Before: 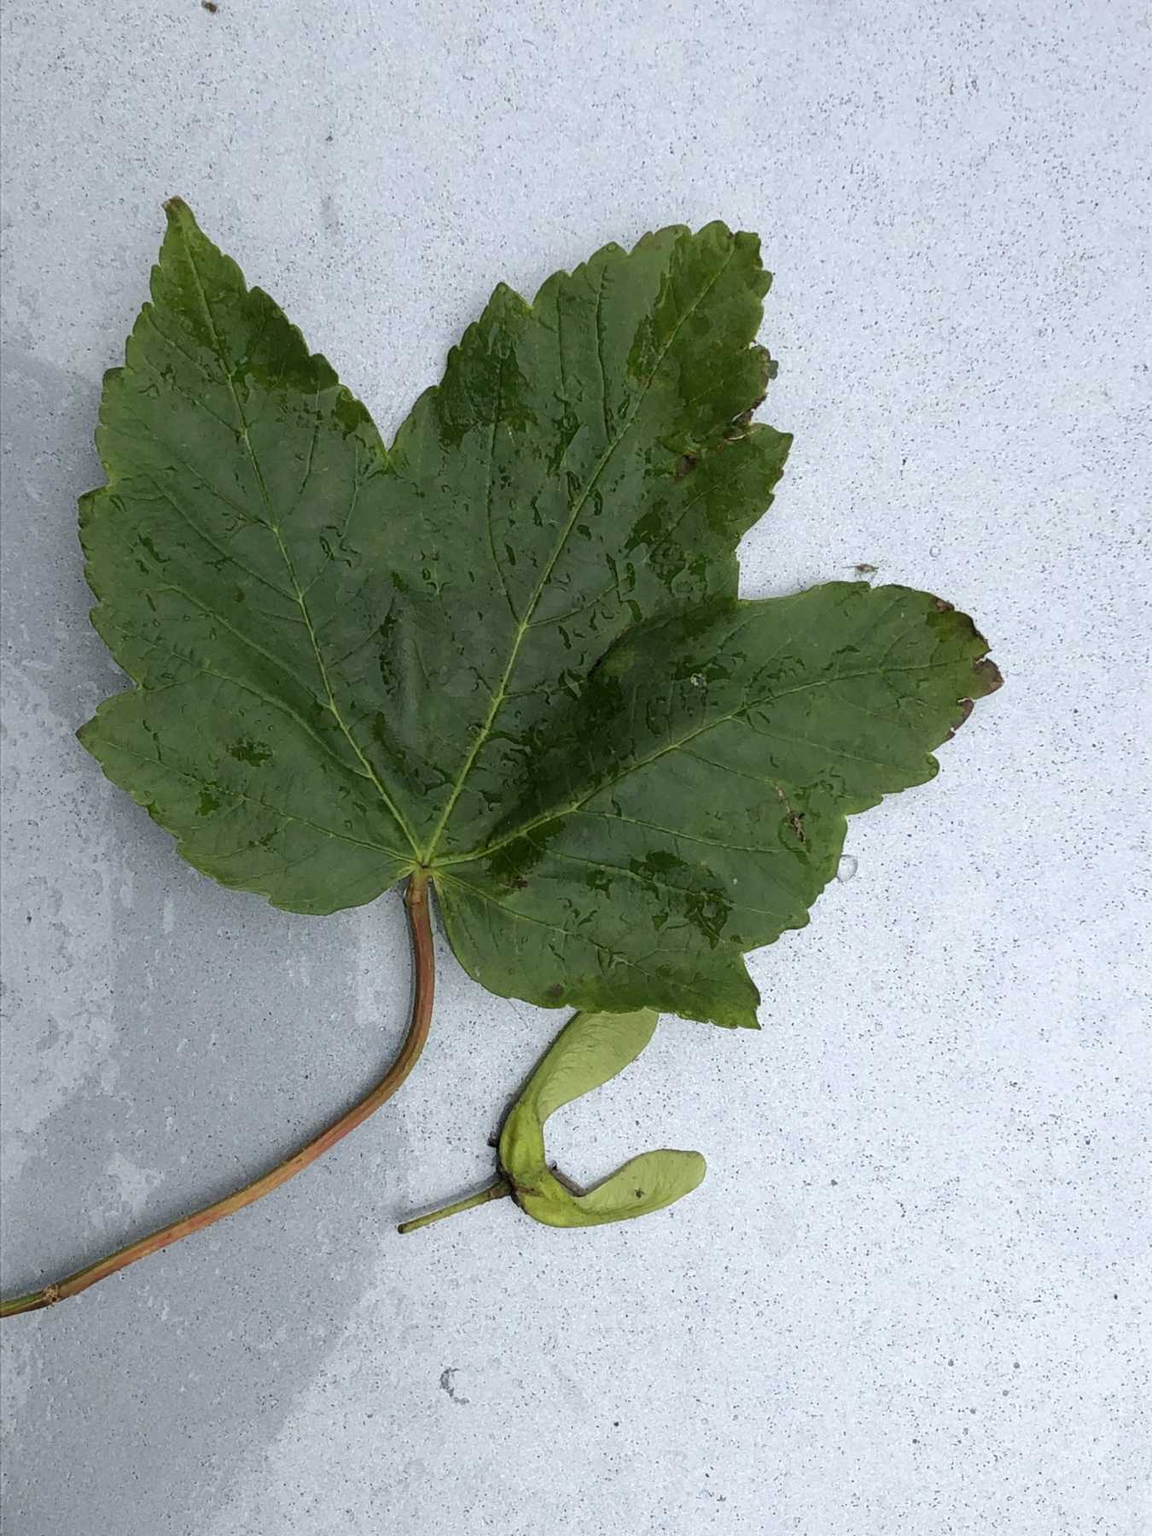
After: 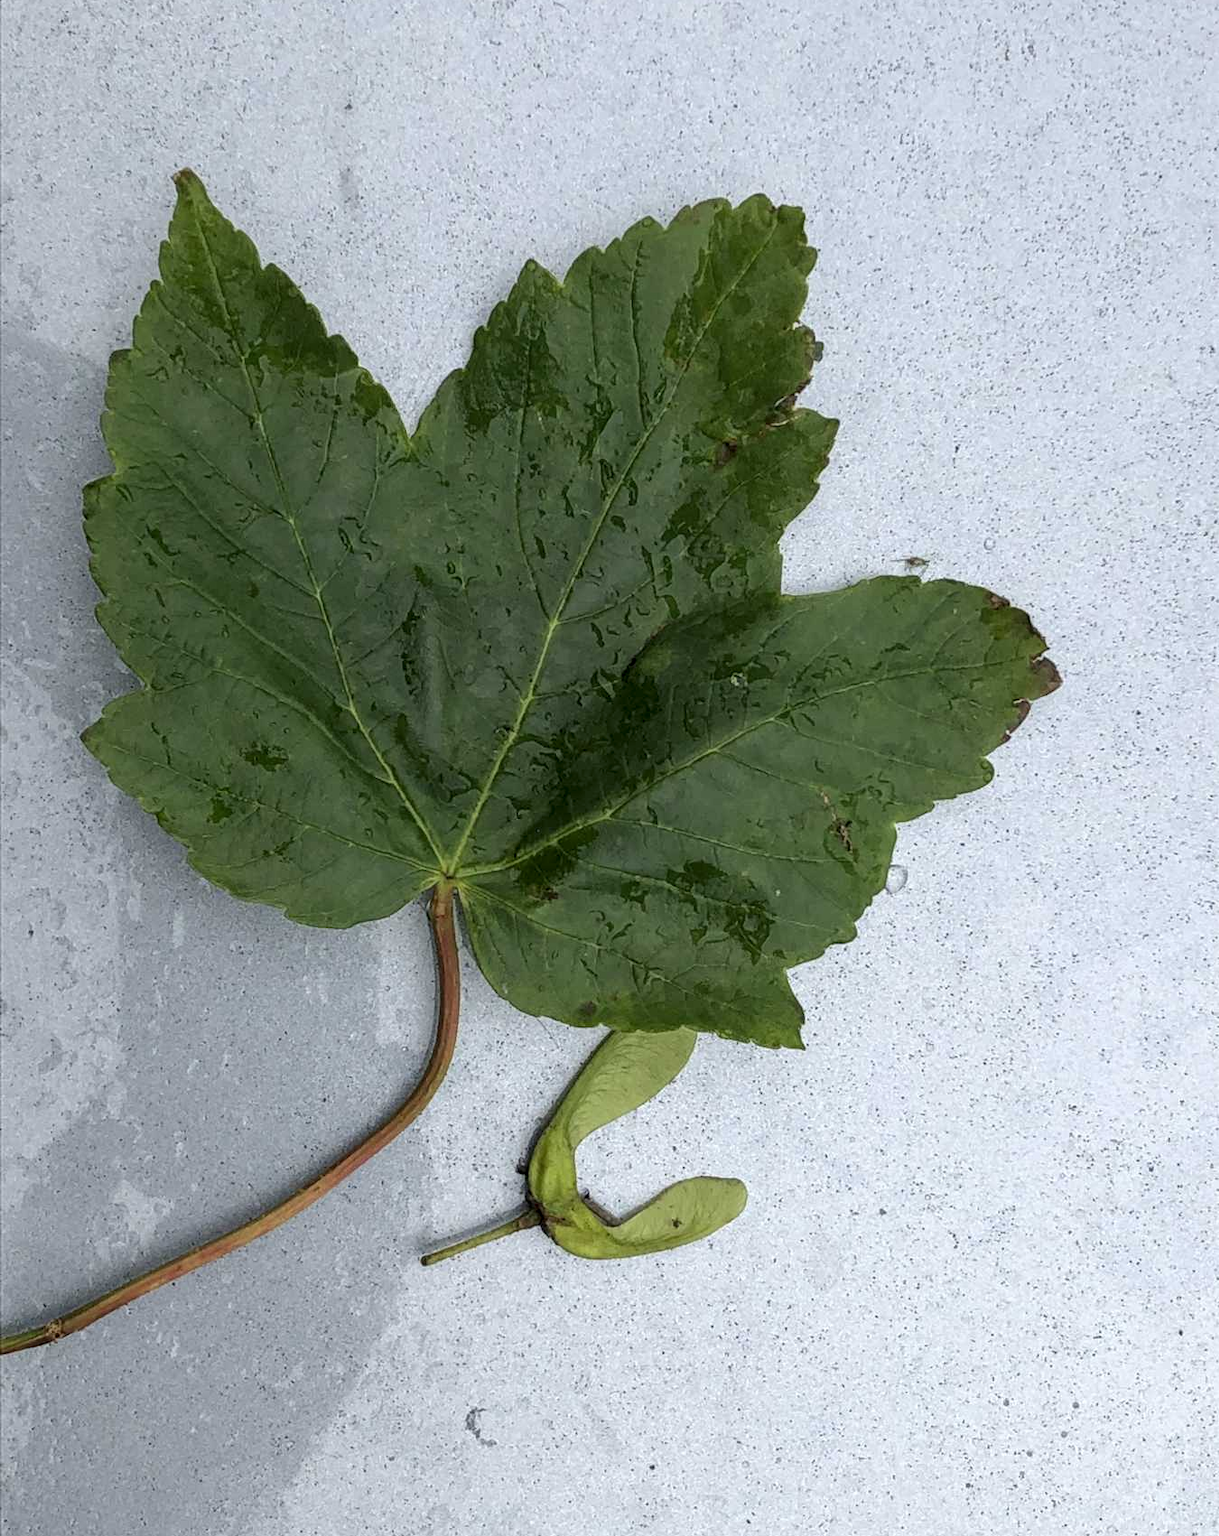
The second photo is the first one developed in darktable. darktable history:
crop and rotate: top 2.479%, bottom 3.018%
local contrast: on, module defaults
